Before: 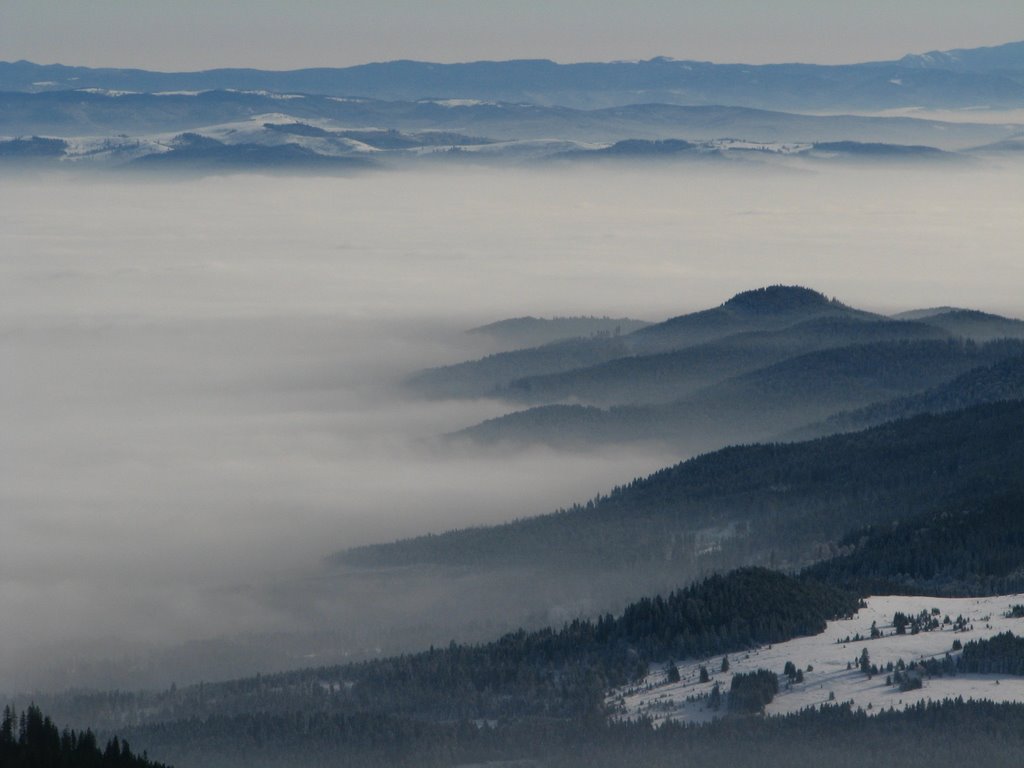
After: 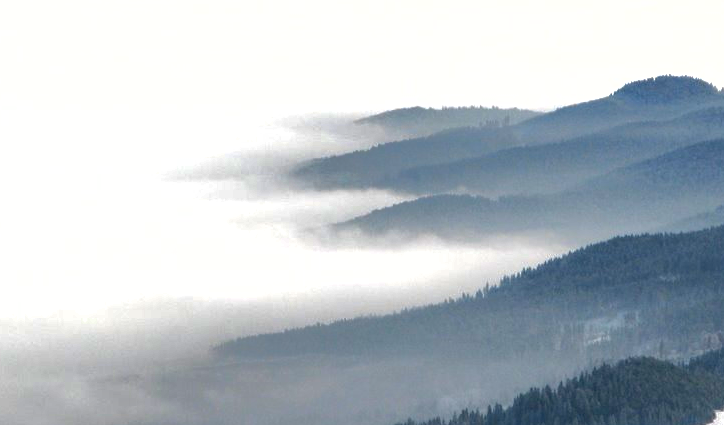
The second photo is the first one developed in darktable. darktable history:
exposure: black level correction 0.001, exposure 1.728 EV, compensate highlight preservation false
crop: left 10.922%, top 27.379%, right 18.309%, bottom 17.272%
shadows and highlights: shadows 39.92, highlights -59.92
